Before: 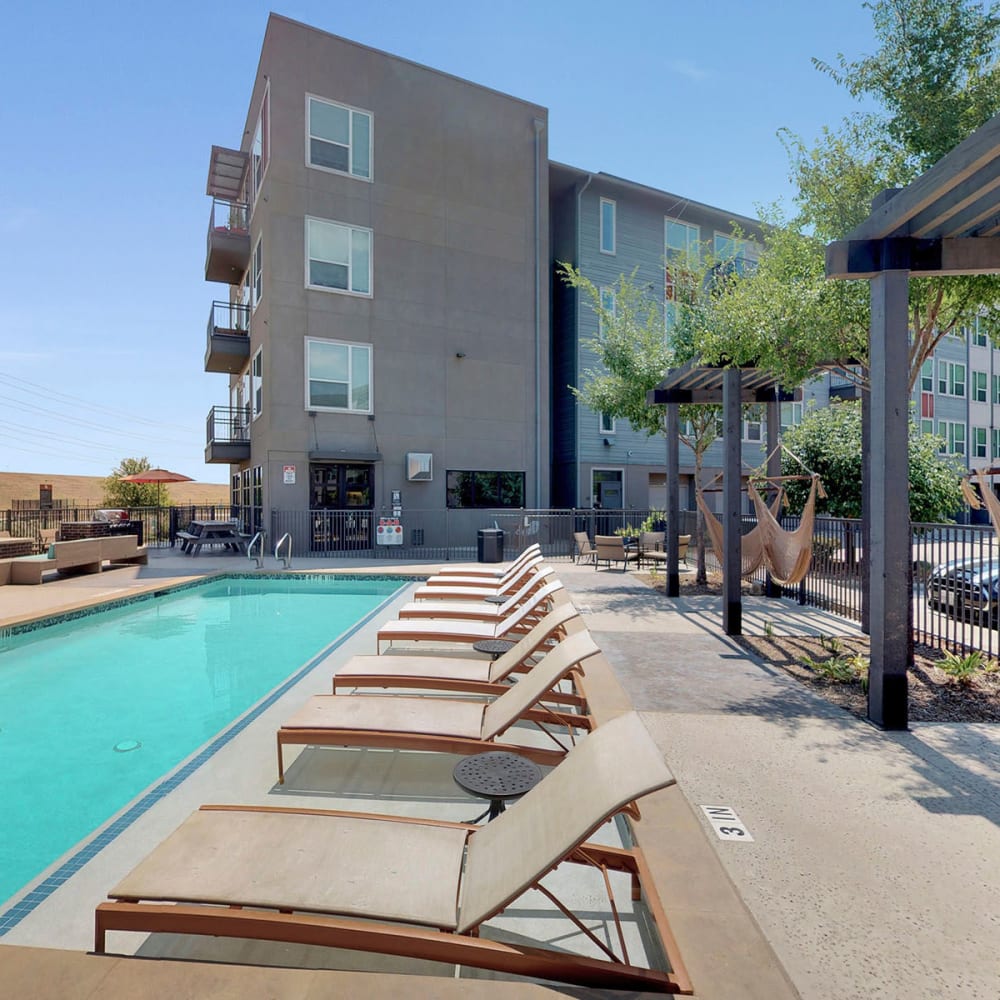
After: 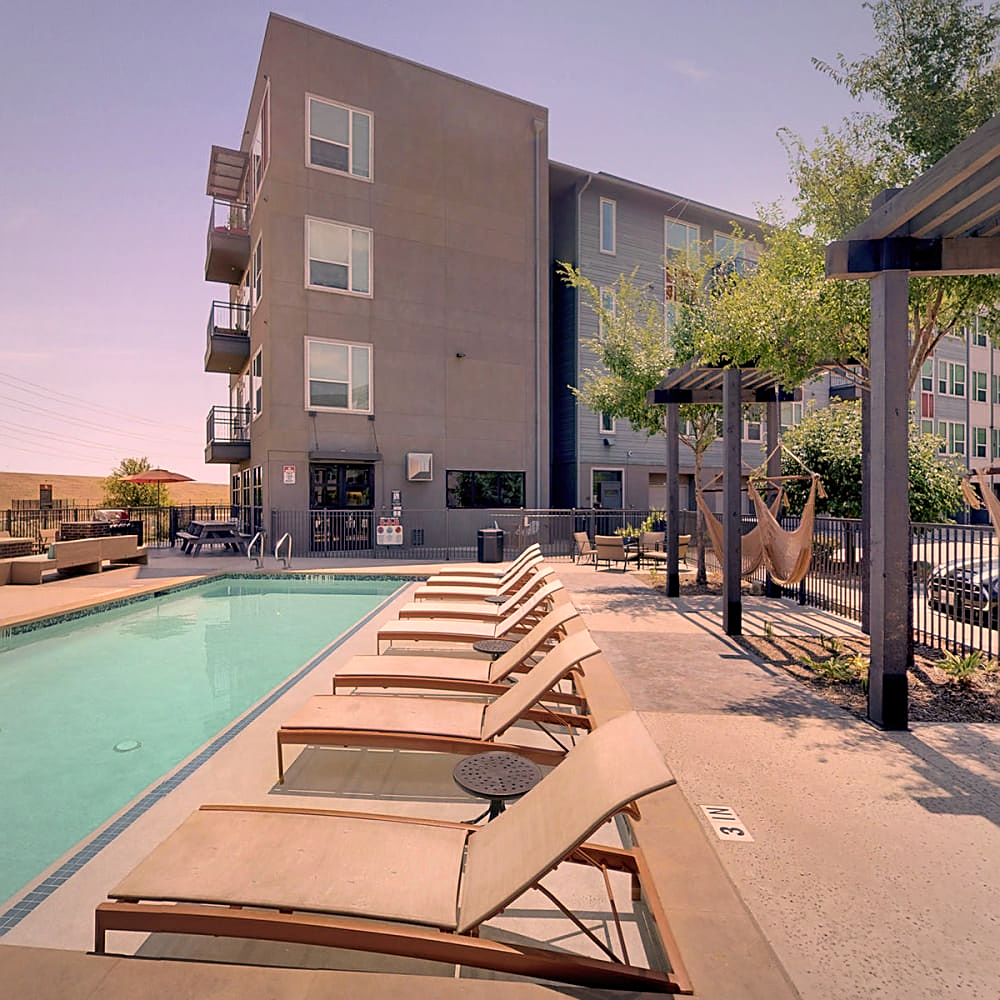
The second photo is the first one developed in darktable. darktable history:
sharpen: on, module defaults
vignetting: brightness -0.181, saturation -0.311, automatic ratio true
color correction: highlights a* 20.42, highlights b* 19.39
